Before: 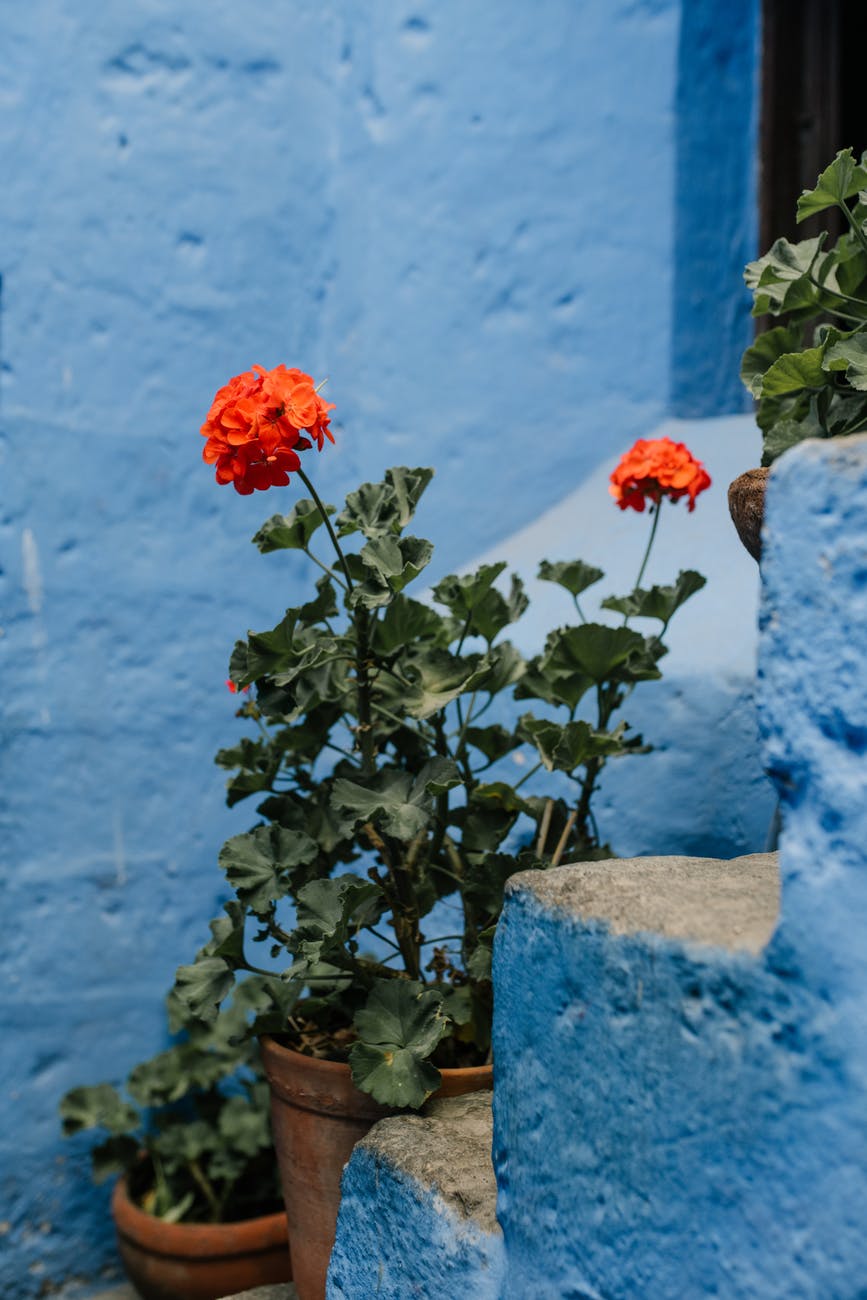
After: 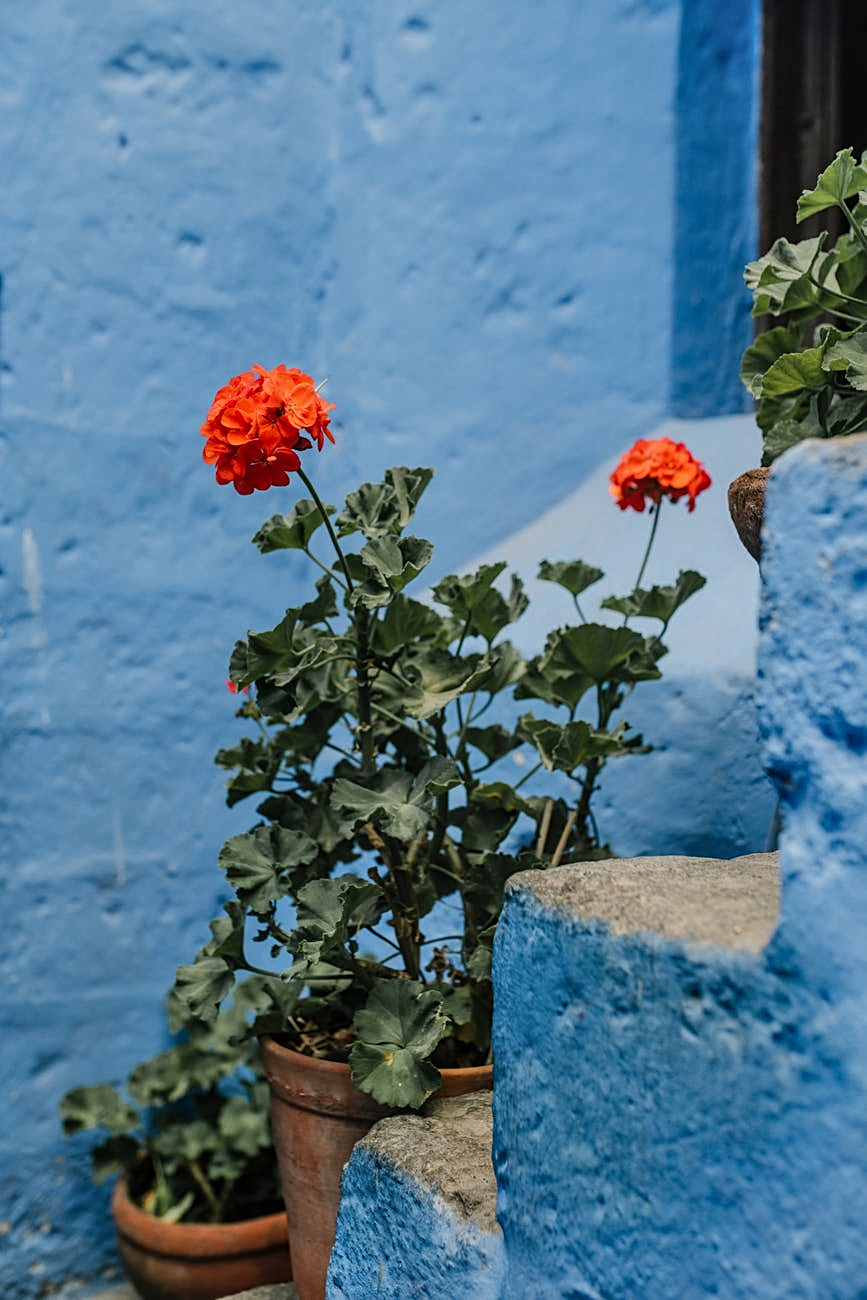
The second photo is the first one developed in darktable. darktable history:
shadows and highlights: shadows 58.42, soften with gaussian
local contrast: detail 110%
sharpen: on, module defaults
